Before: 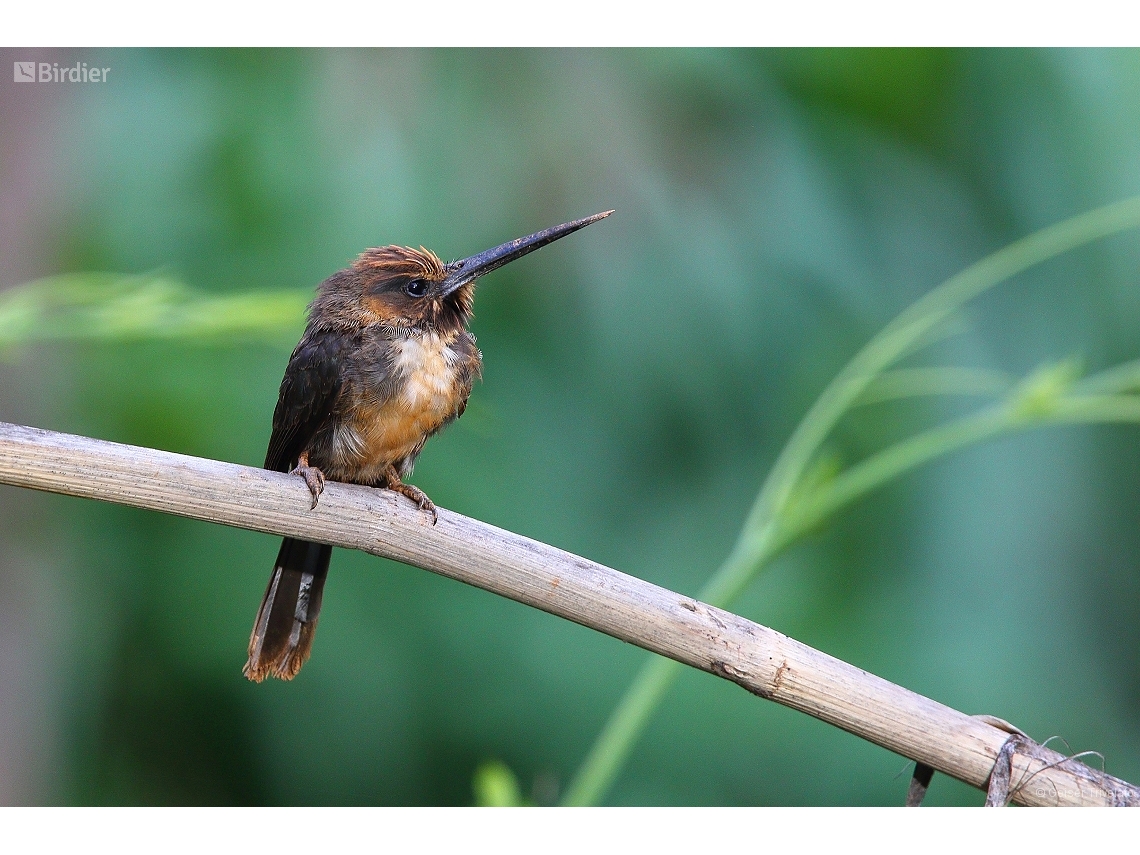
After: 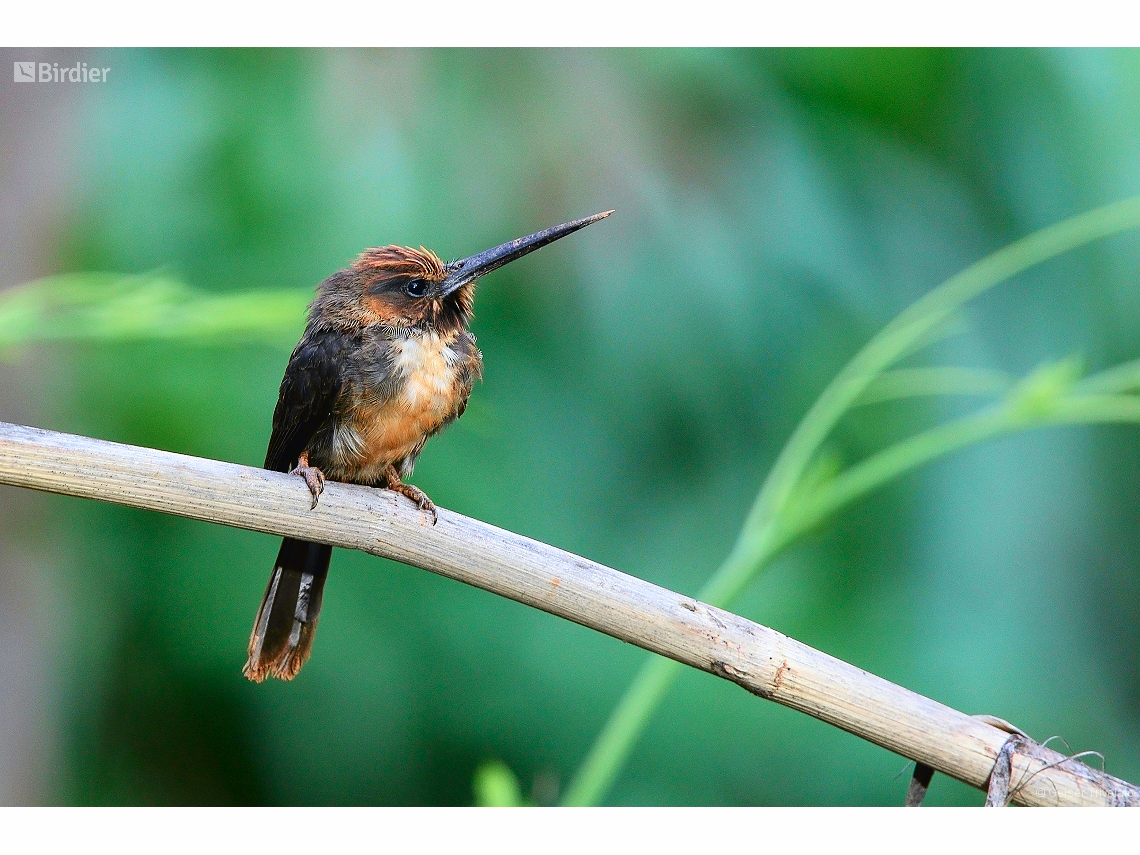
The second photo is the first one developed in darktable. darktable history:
tone equalizer: on, module defaults
tone curve: curves: ch0 [(0, 0.018) (0.061, 0.041) (0.205, 0.191) (0.289, 0.292) (0.39, 0.424) (0.493, 0.551) (0.666, 0.743) (0.795, 0.841) (1, 0.998)]; ch1 [(0, 0) (0.385, 0.343) (0.439, 0.415) (0.494, 0.498) (0.501, 0.501) (0.51, 0.496) (0.548, 0.554) (0.586, 0.61) (0.684, 0.658) (0.783, 0.804) (1, 1)]; ch2 [(0, 0) (0.304, 0.31) (0.403, 0.399) (0.441, 0.428) (0.47, 0.469) (0.498, 0.496) (0.524, 0.538) (0.566, 0.588) (0.648, 0.665) (0.697, 0.699) (1, 1)], color space Lab, independent channels, preserve colors none
